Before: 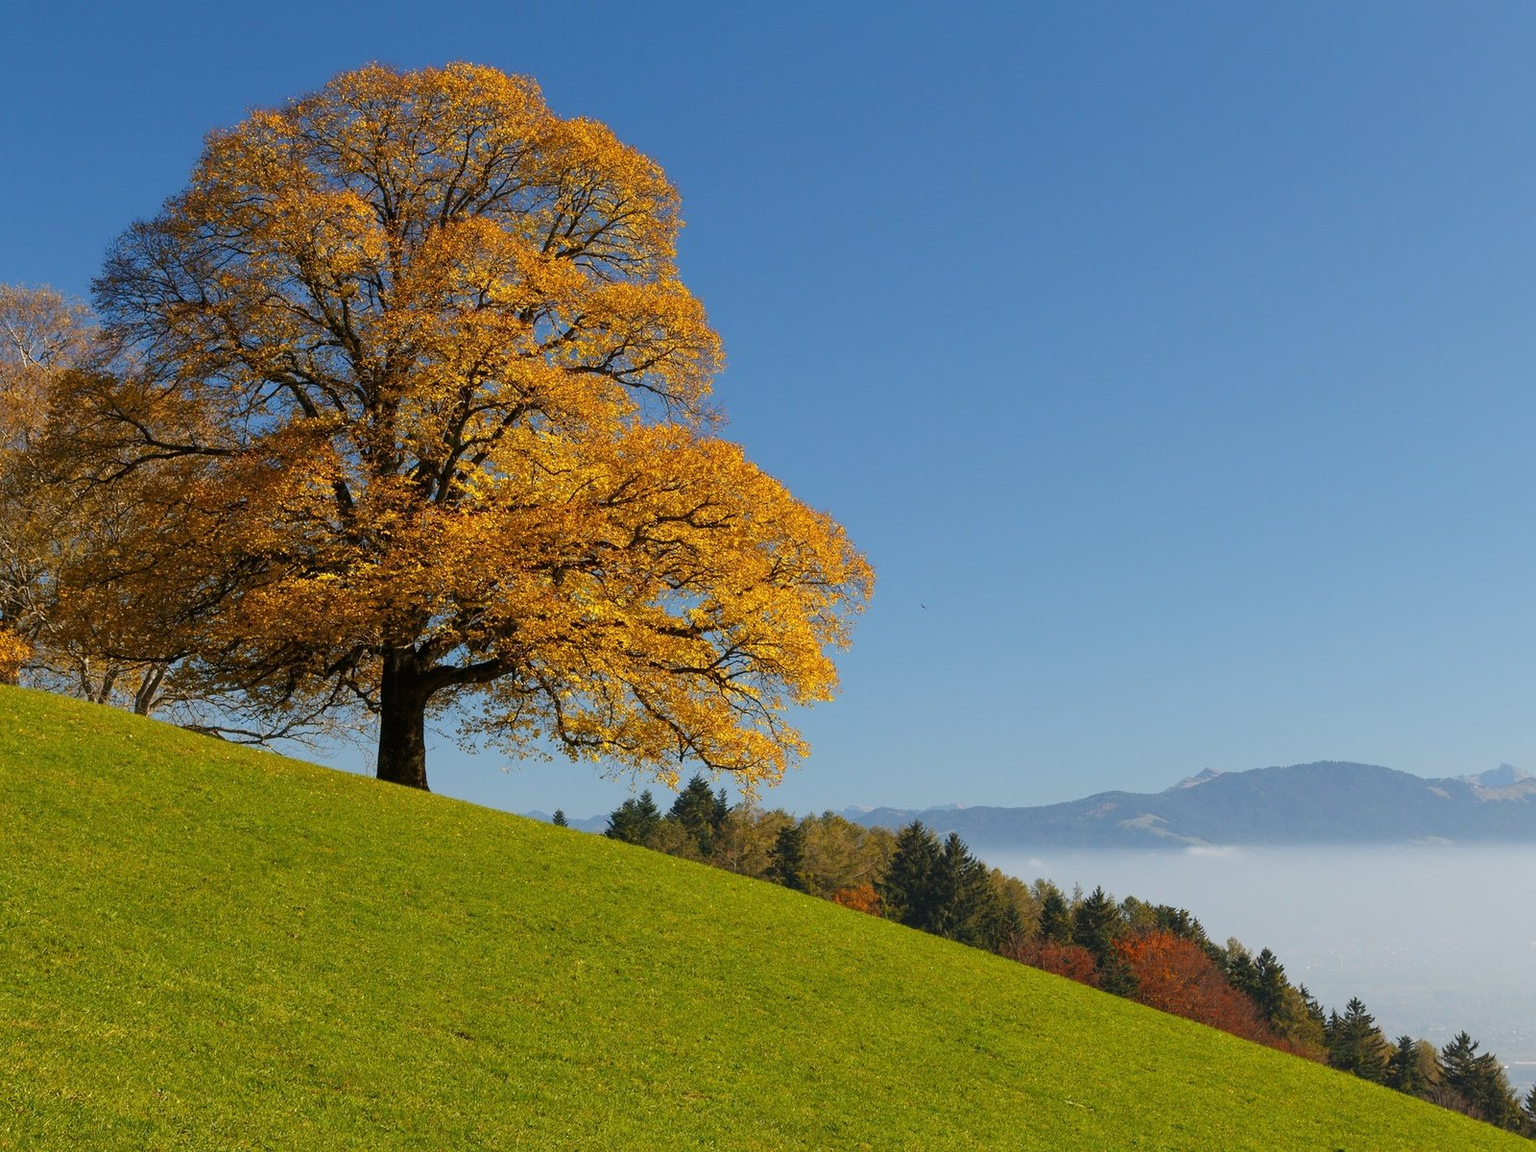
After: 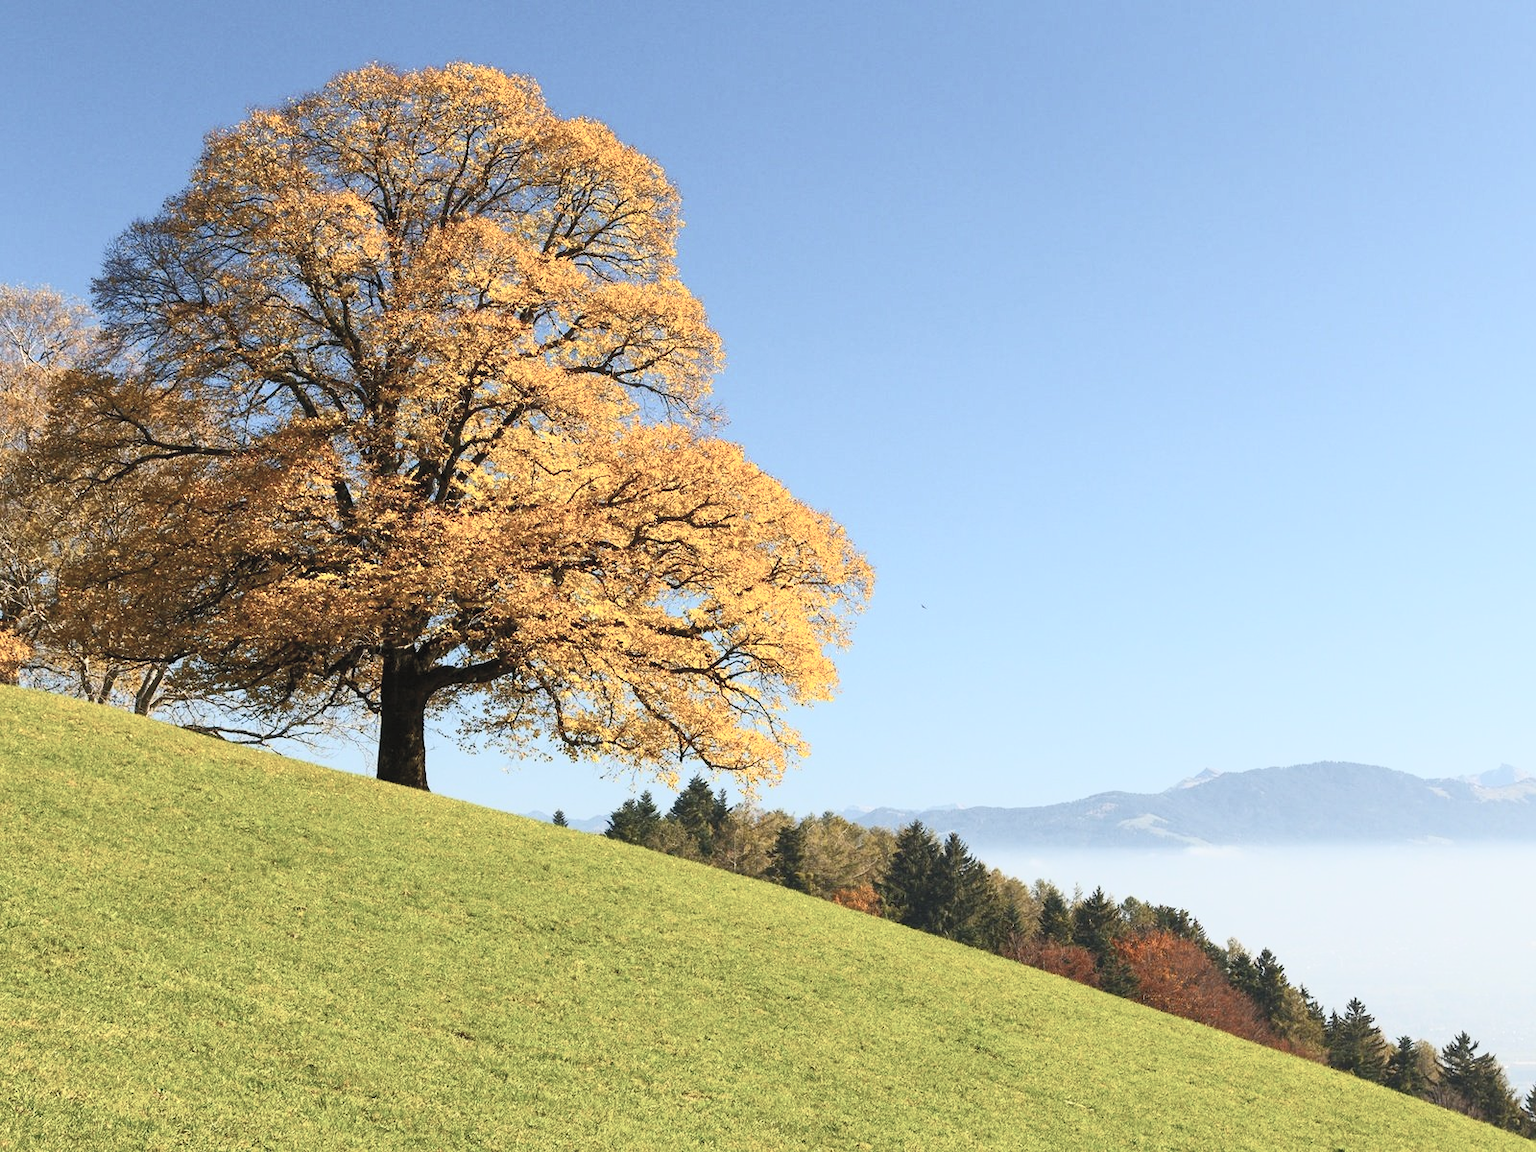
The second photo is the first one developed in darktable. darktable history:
contrast brightness saturation: contrast 0.444, brightness 0.557, saturation -0.187
